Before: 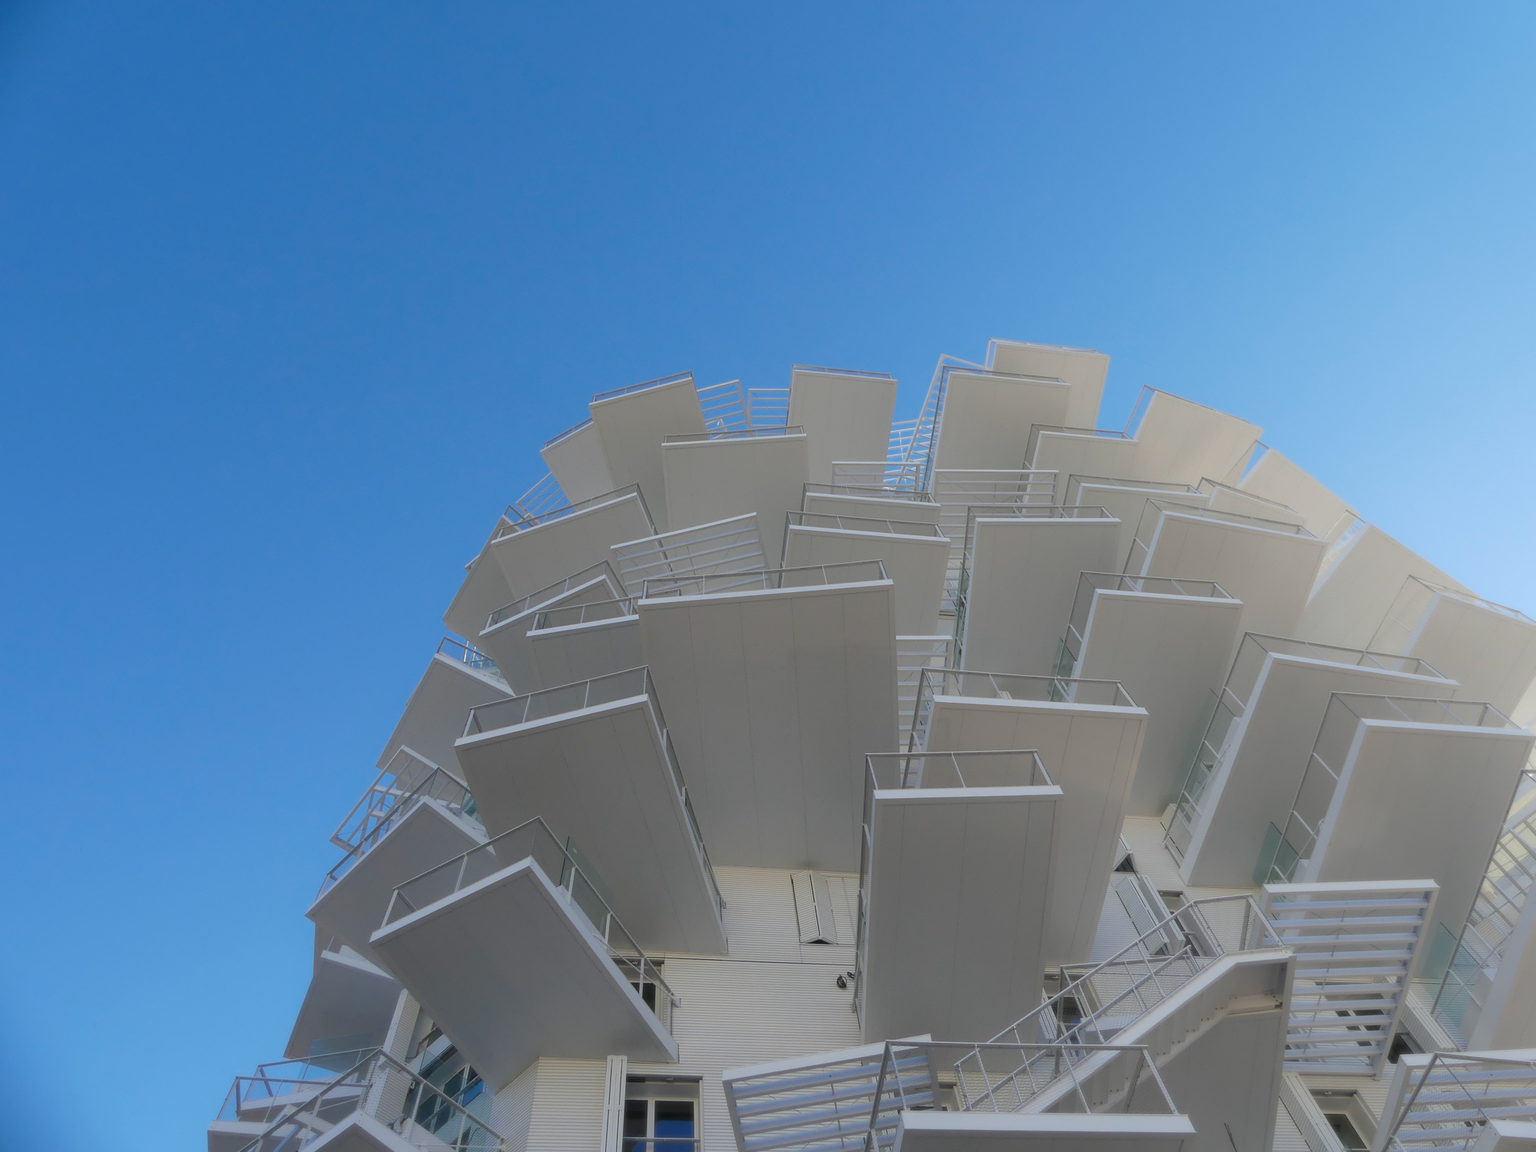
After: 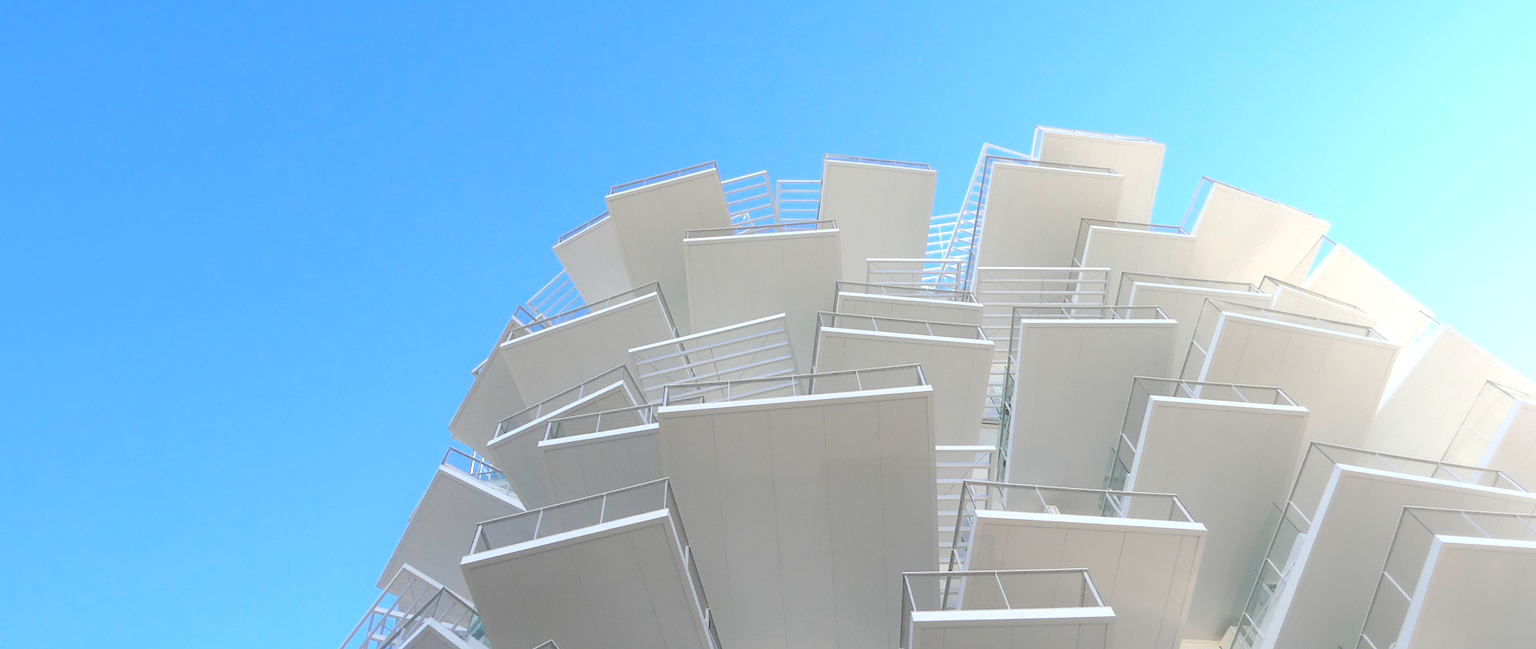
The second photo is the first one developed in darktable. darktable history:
crop: left 1.744%, top 19.225%, right 5.069%, bottom 28.357%
exposure: black level correction -0.002, exposure 1.115 EV, compensate highlight preservation false
